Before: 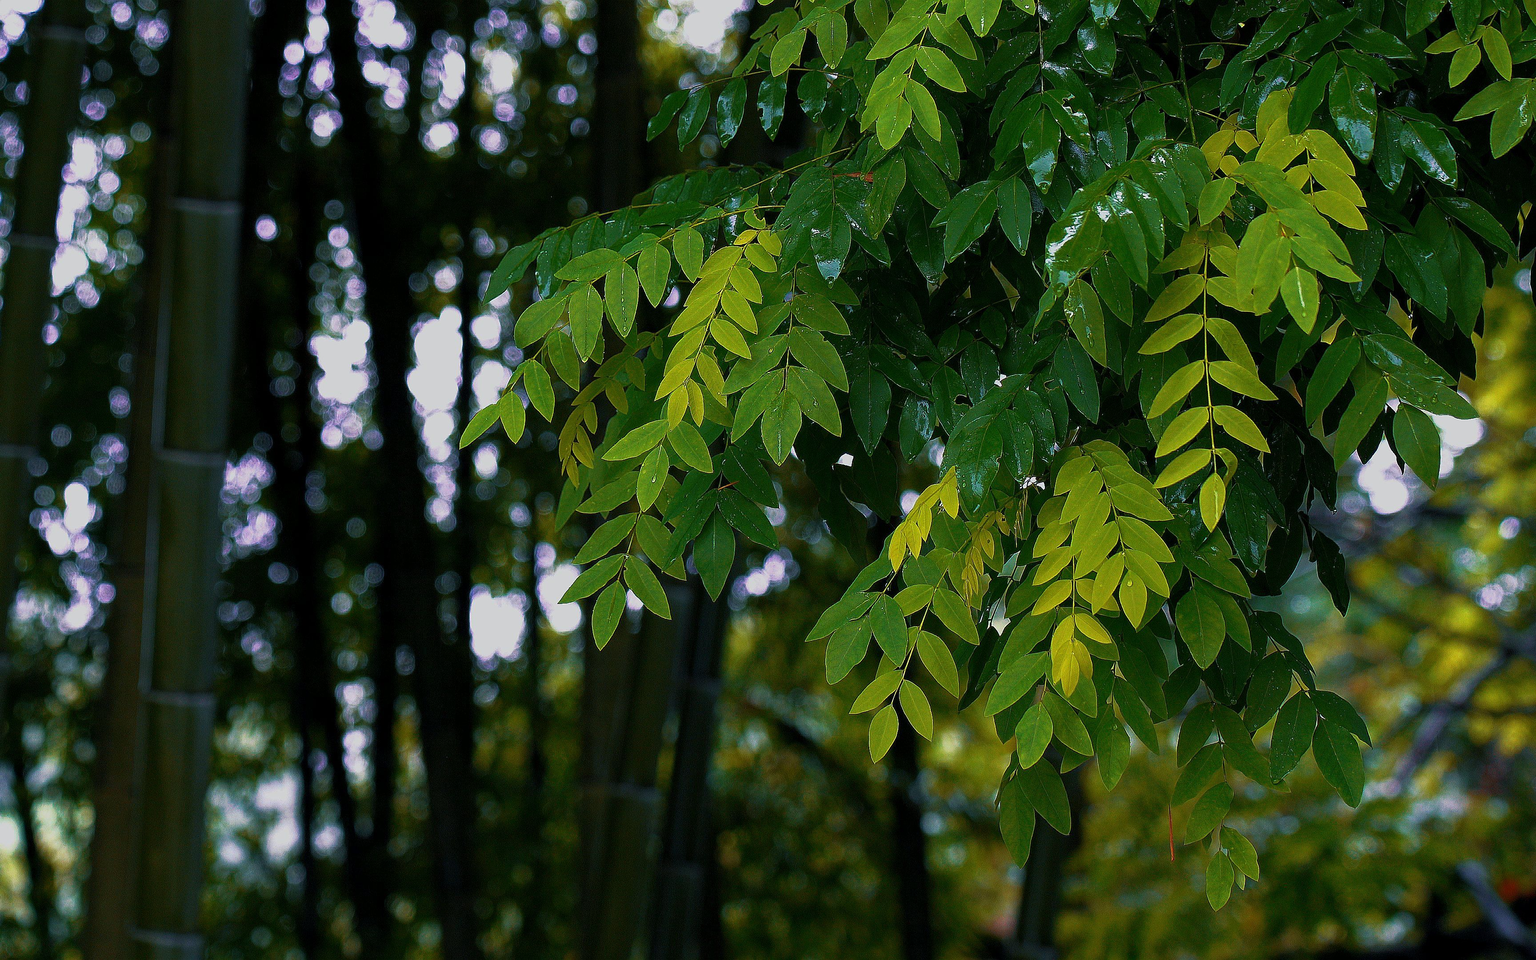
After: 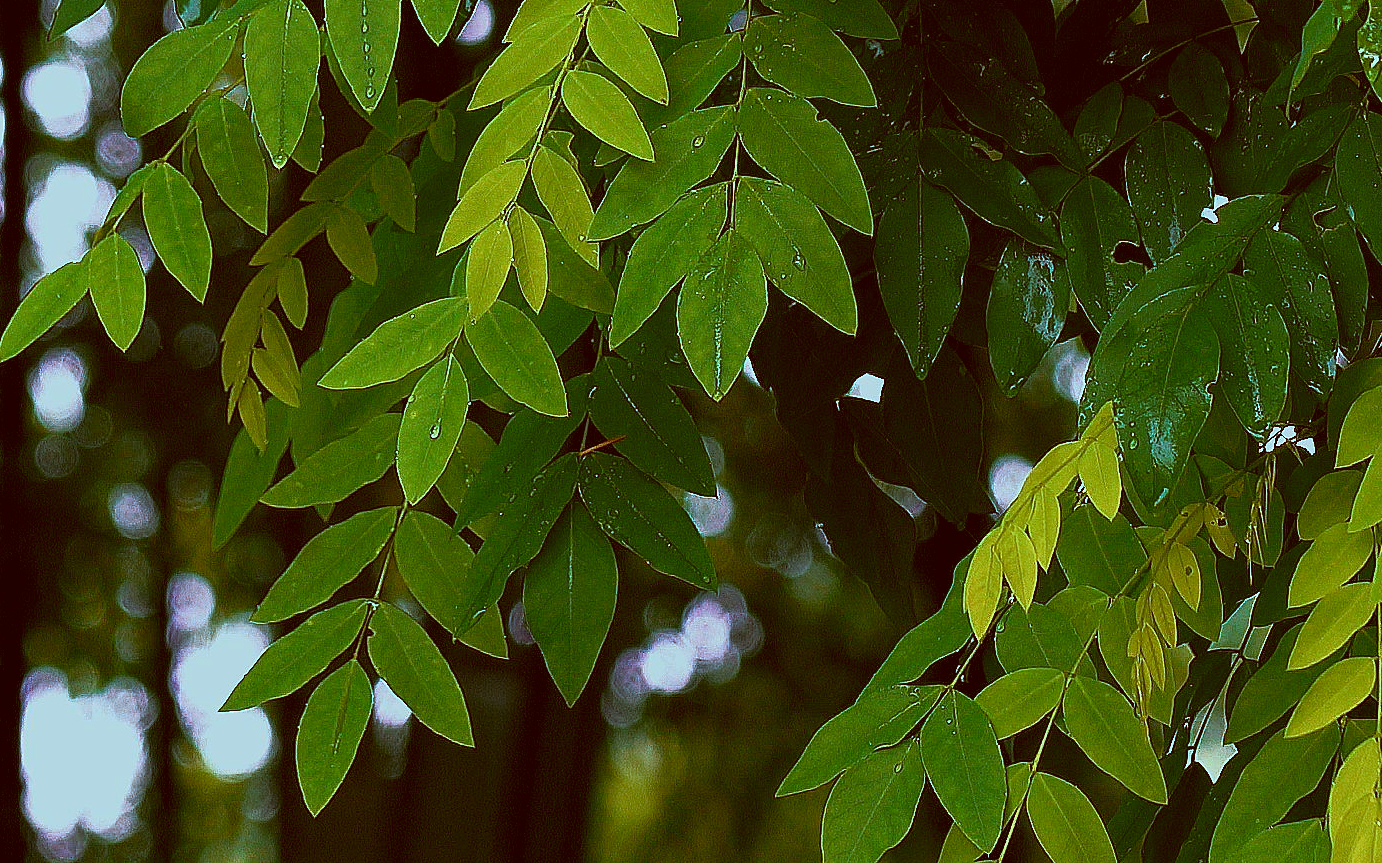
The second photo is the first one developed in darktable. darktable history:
crop: left 30%, top 30%, right 30%, bottom 30%
color correction: highlights a* -14.62, highlights b* -16.22, shadows a* 10.12, shadows b* 29.4
